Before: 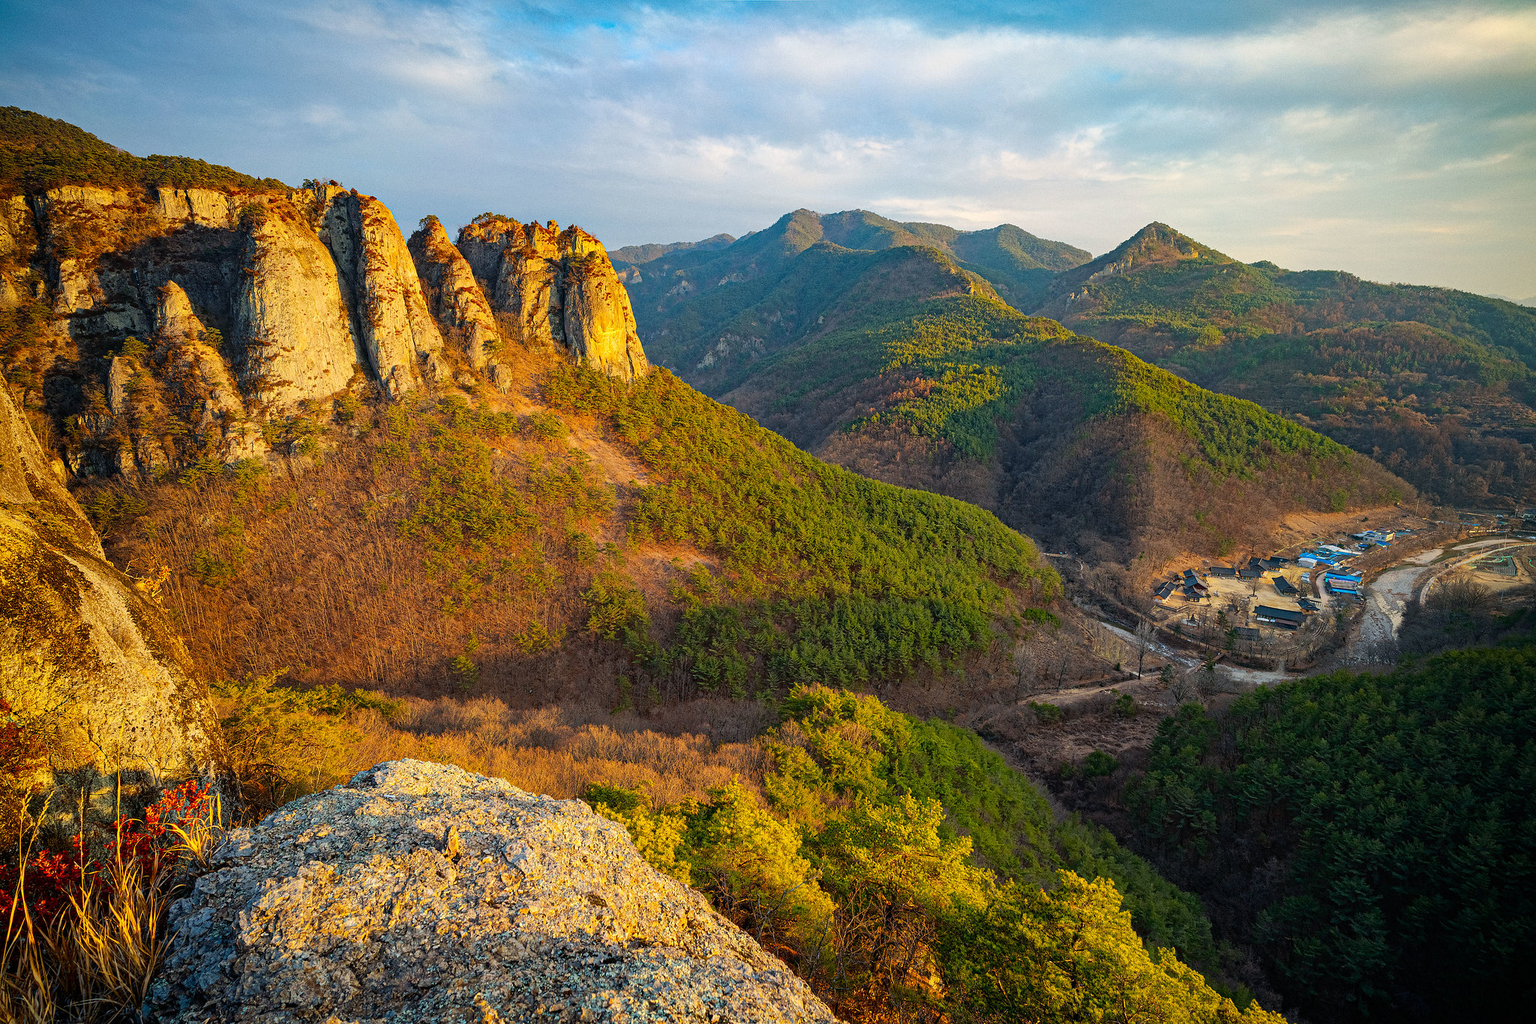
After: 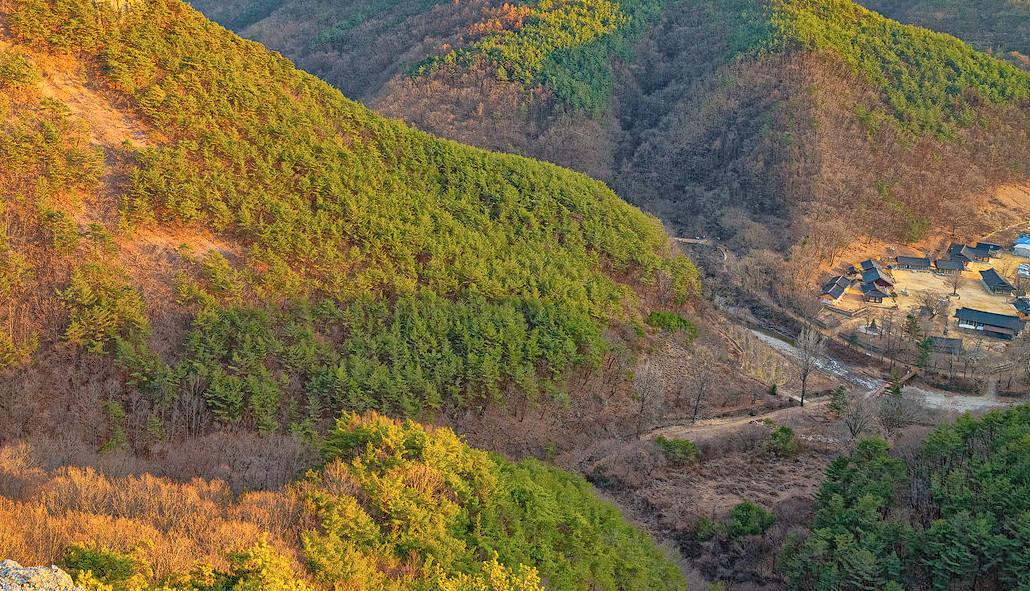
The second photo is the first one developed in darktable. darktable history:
rgb curve: curves: ch0 [(0, 0) (0.072, 0.166) (0.217, 0.293) (0.414, 0.42) (1, 1)], compensate middle gray true, preserve colors basic power
crop: left 35.03%, top 36.625%, right 14.663%, bottom 20.057%
global tonemap: drago (1, 100), detail 1
